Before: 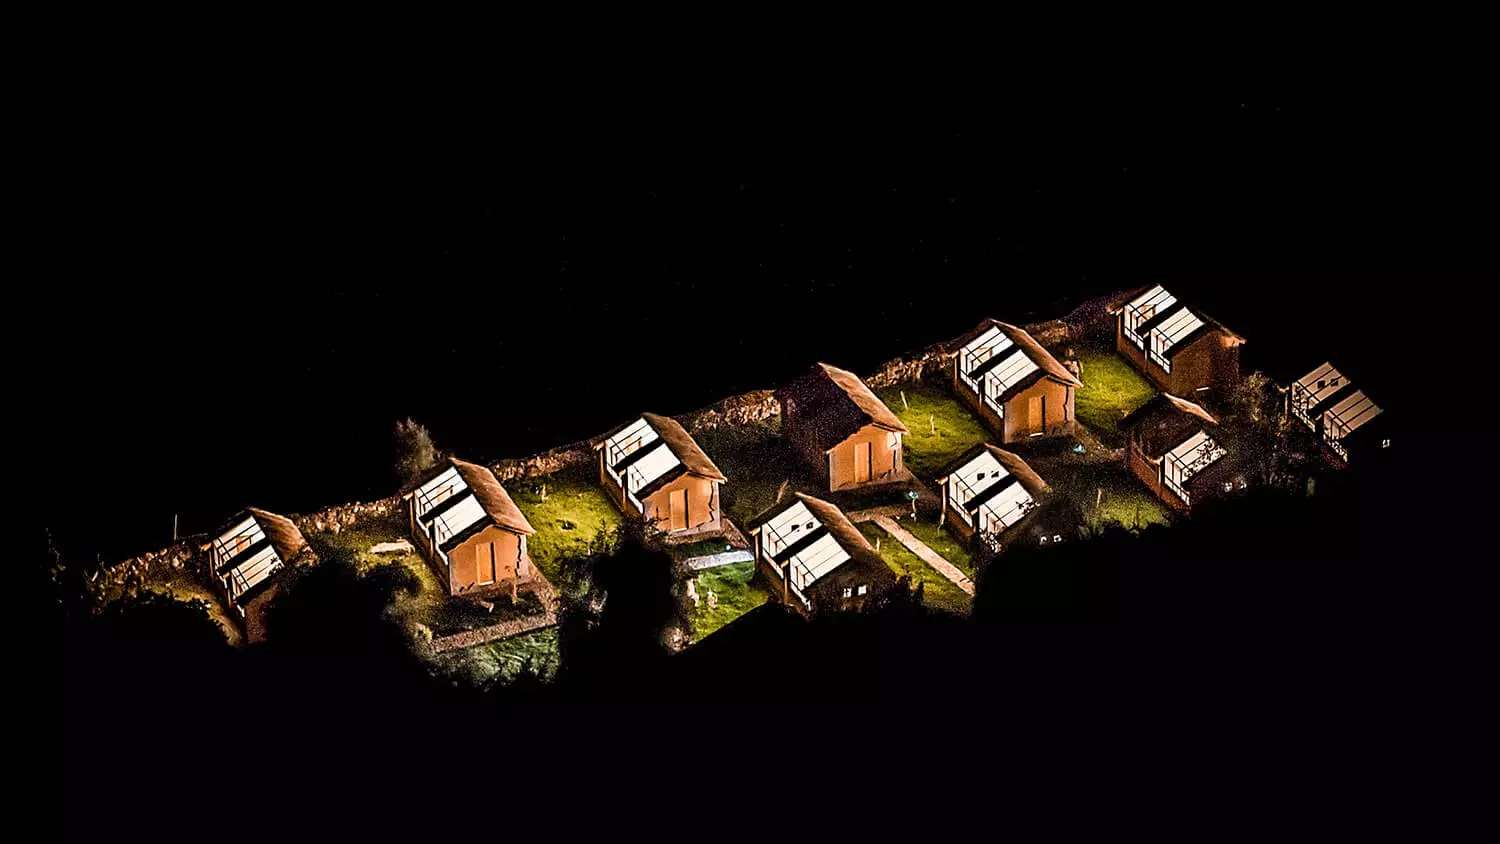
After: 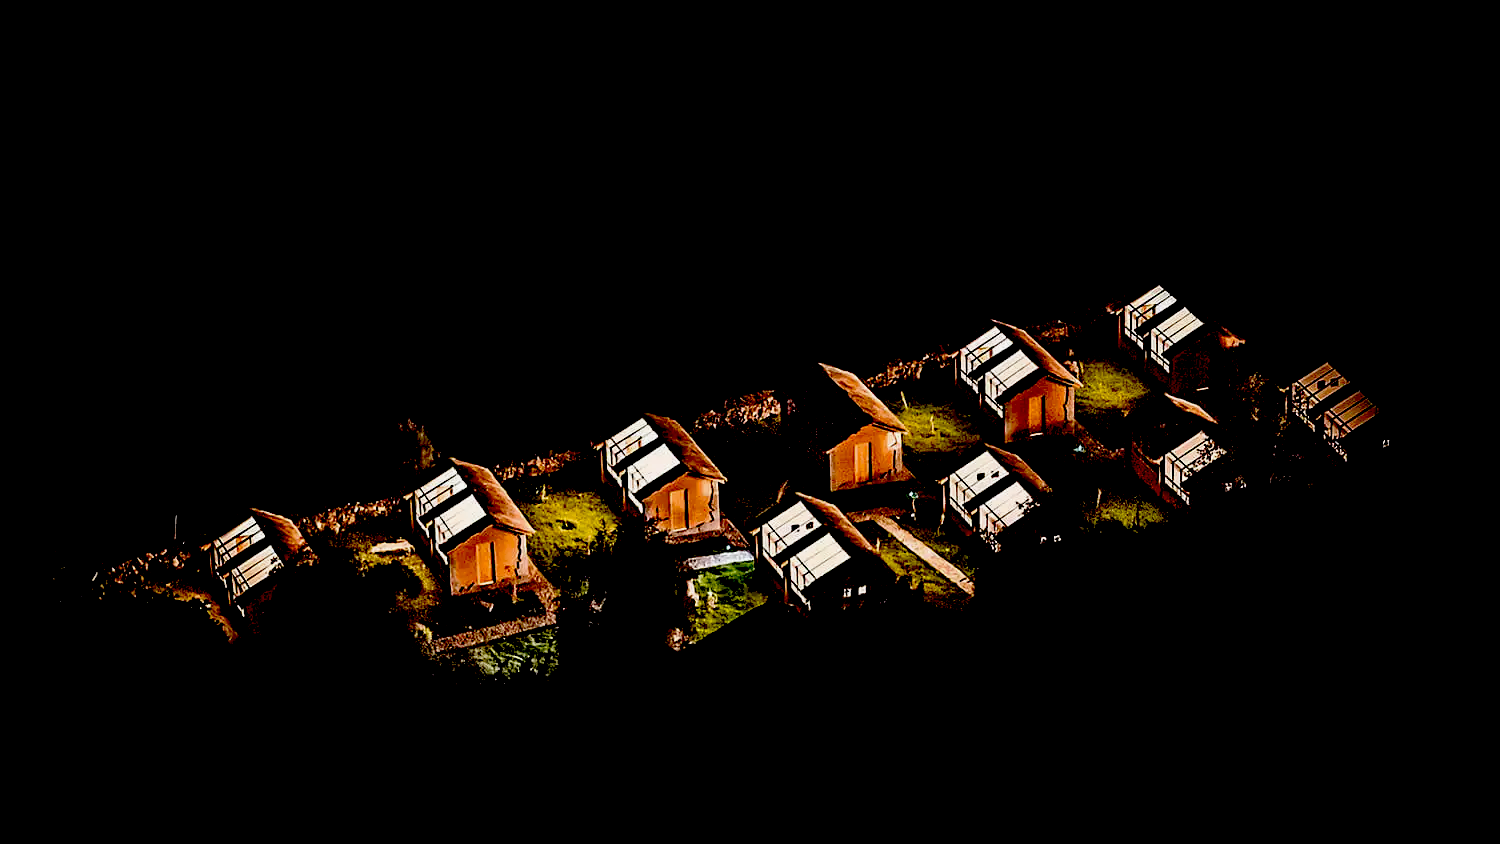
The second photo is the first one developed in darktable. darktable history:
vignetting: brightness -0.185, saturation -0.294, unbound false
exposure: black level correction 0.099, exposure -0.096 EV, compensate highlight preservation false
